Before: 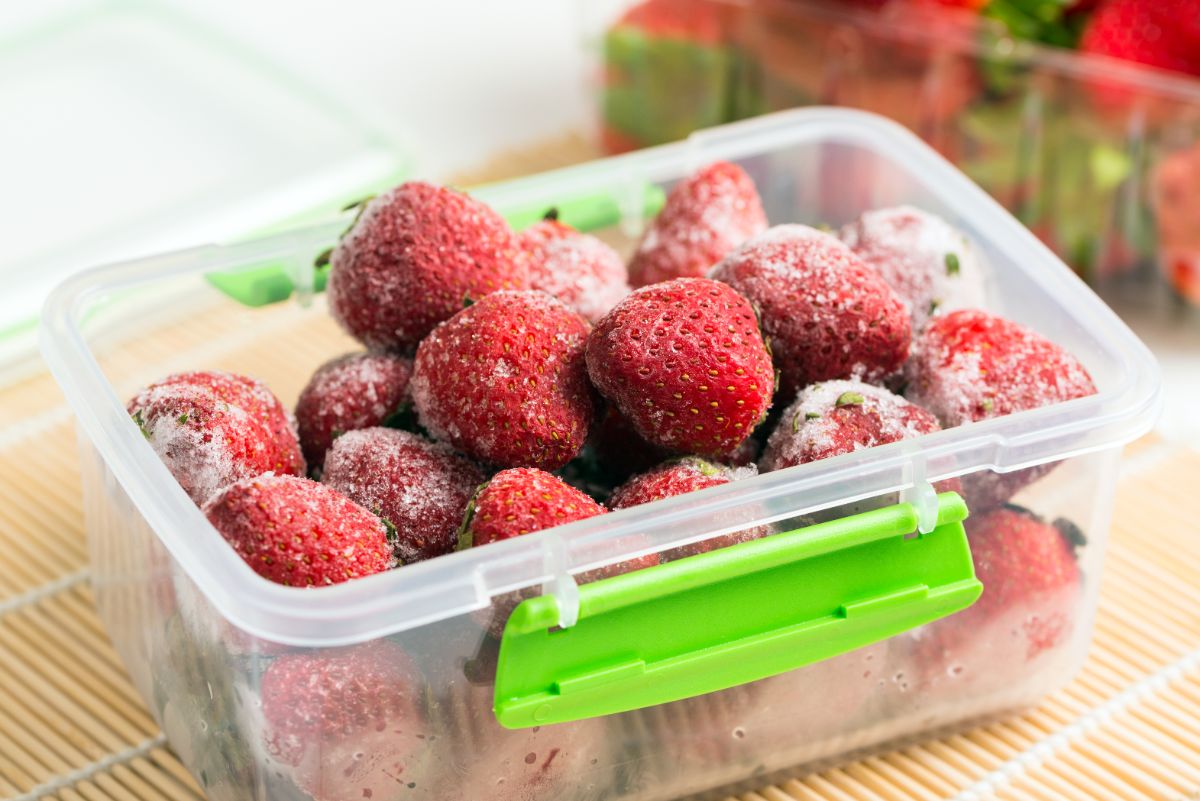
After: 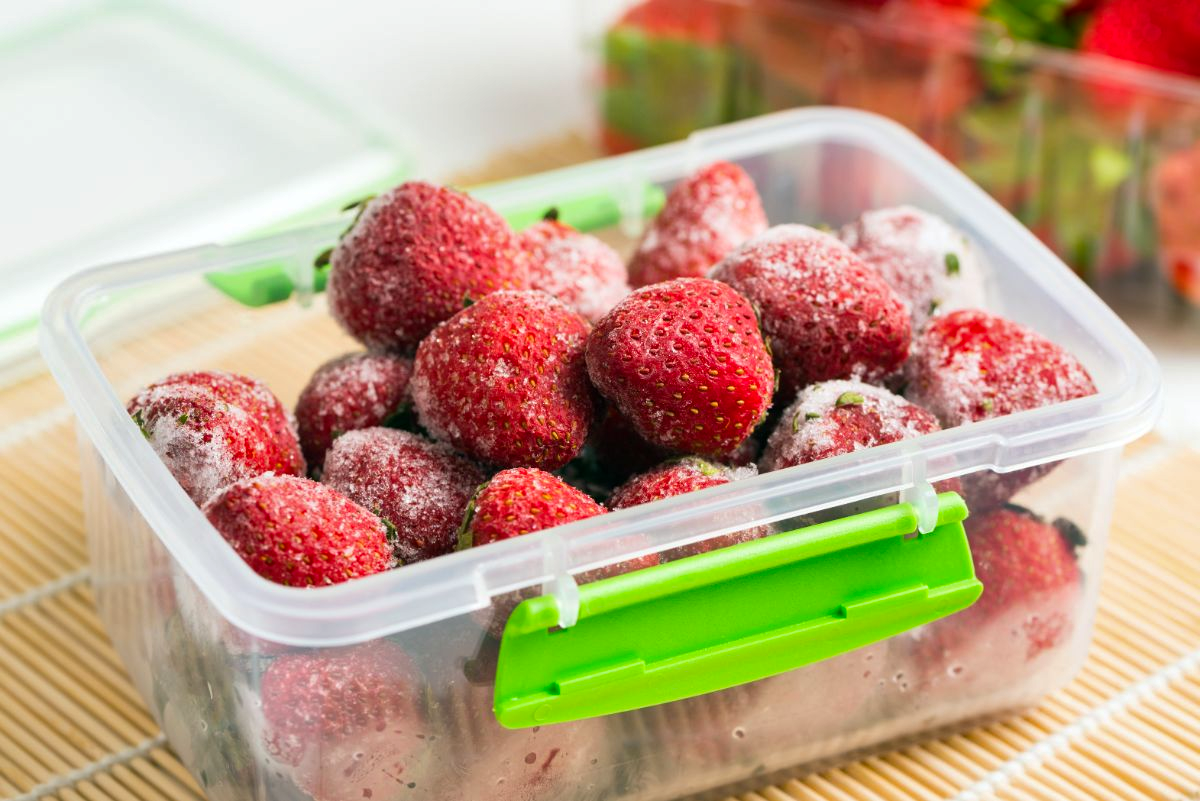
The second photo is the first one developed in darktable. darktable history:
color balance rgb: perceptual saturation grading › global saturation 10.819%
shadows and highlights: shadows 47.83, highlights -41.99, soften with gaussian
